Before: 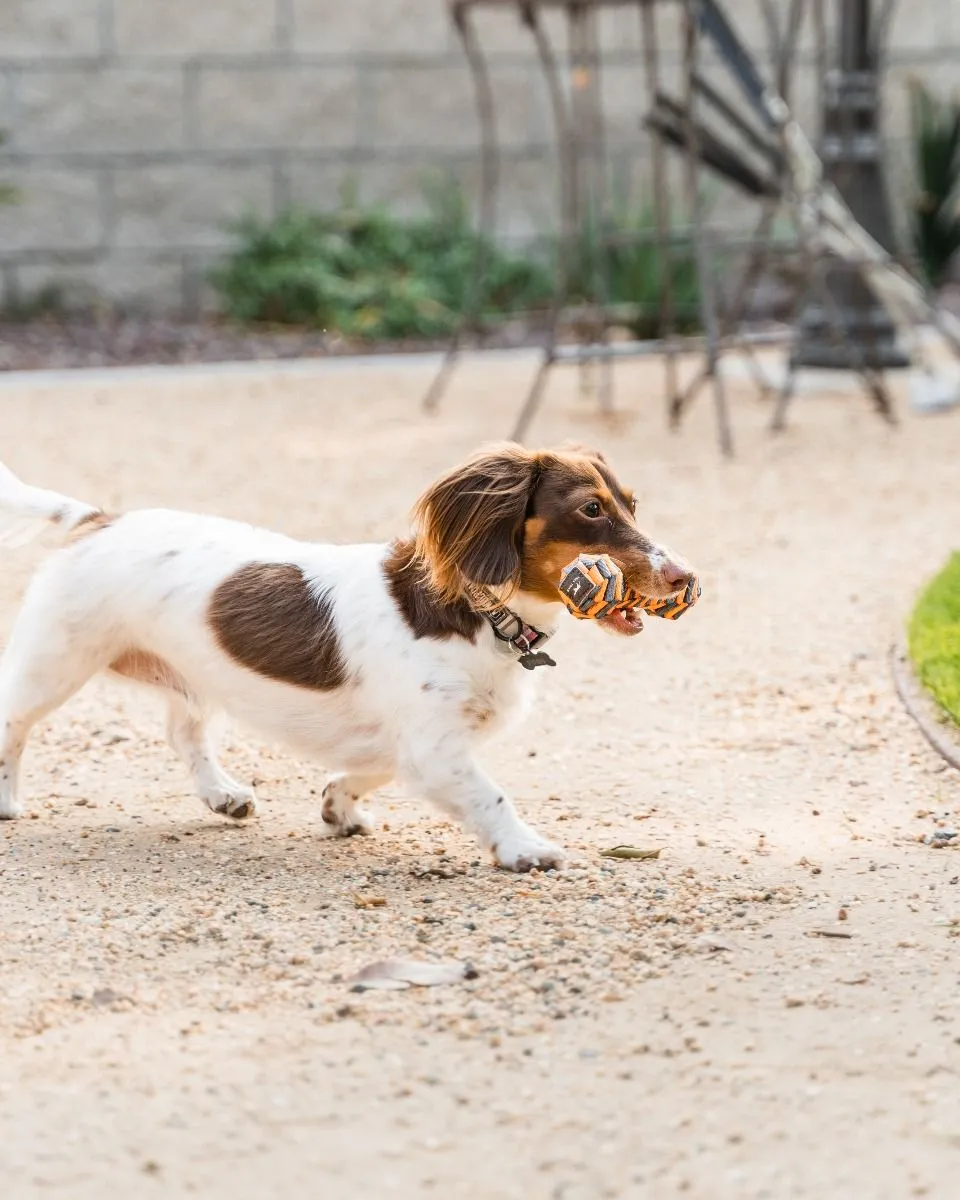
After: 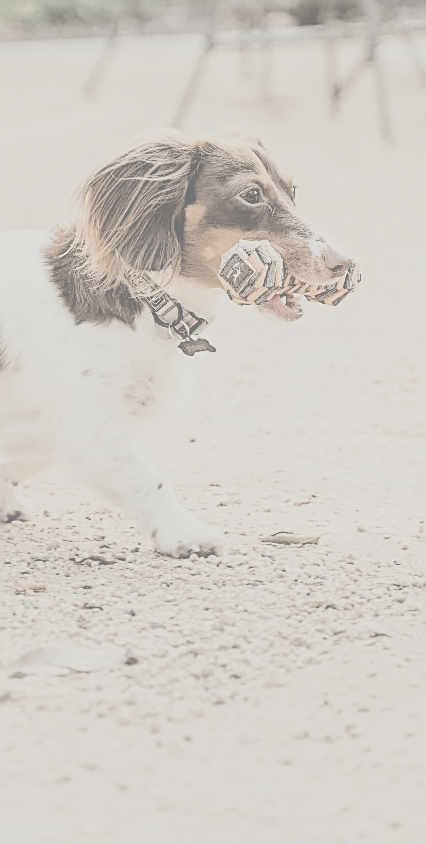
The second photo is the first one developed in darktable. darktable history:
filmic rgb: black relative exposure -4.38 EV, white relative exposure 4.56 EV, hardness 2.37, contrast 1.05
crop: left 35.432%, top 26.233%, right 20.145%, bottom 3.432%
color balance: lift [1.001, 1.007, 1, 0.993], gamma [1.023, 1.026, 1.01, 0.974], gain [0.964, 1.059, 1.073, 0.927]
contrast brightness saturation: contrast -0.32, brightness 0.75, saturation -0.78
sharpen: amount 0.901
